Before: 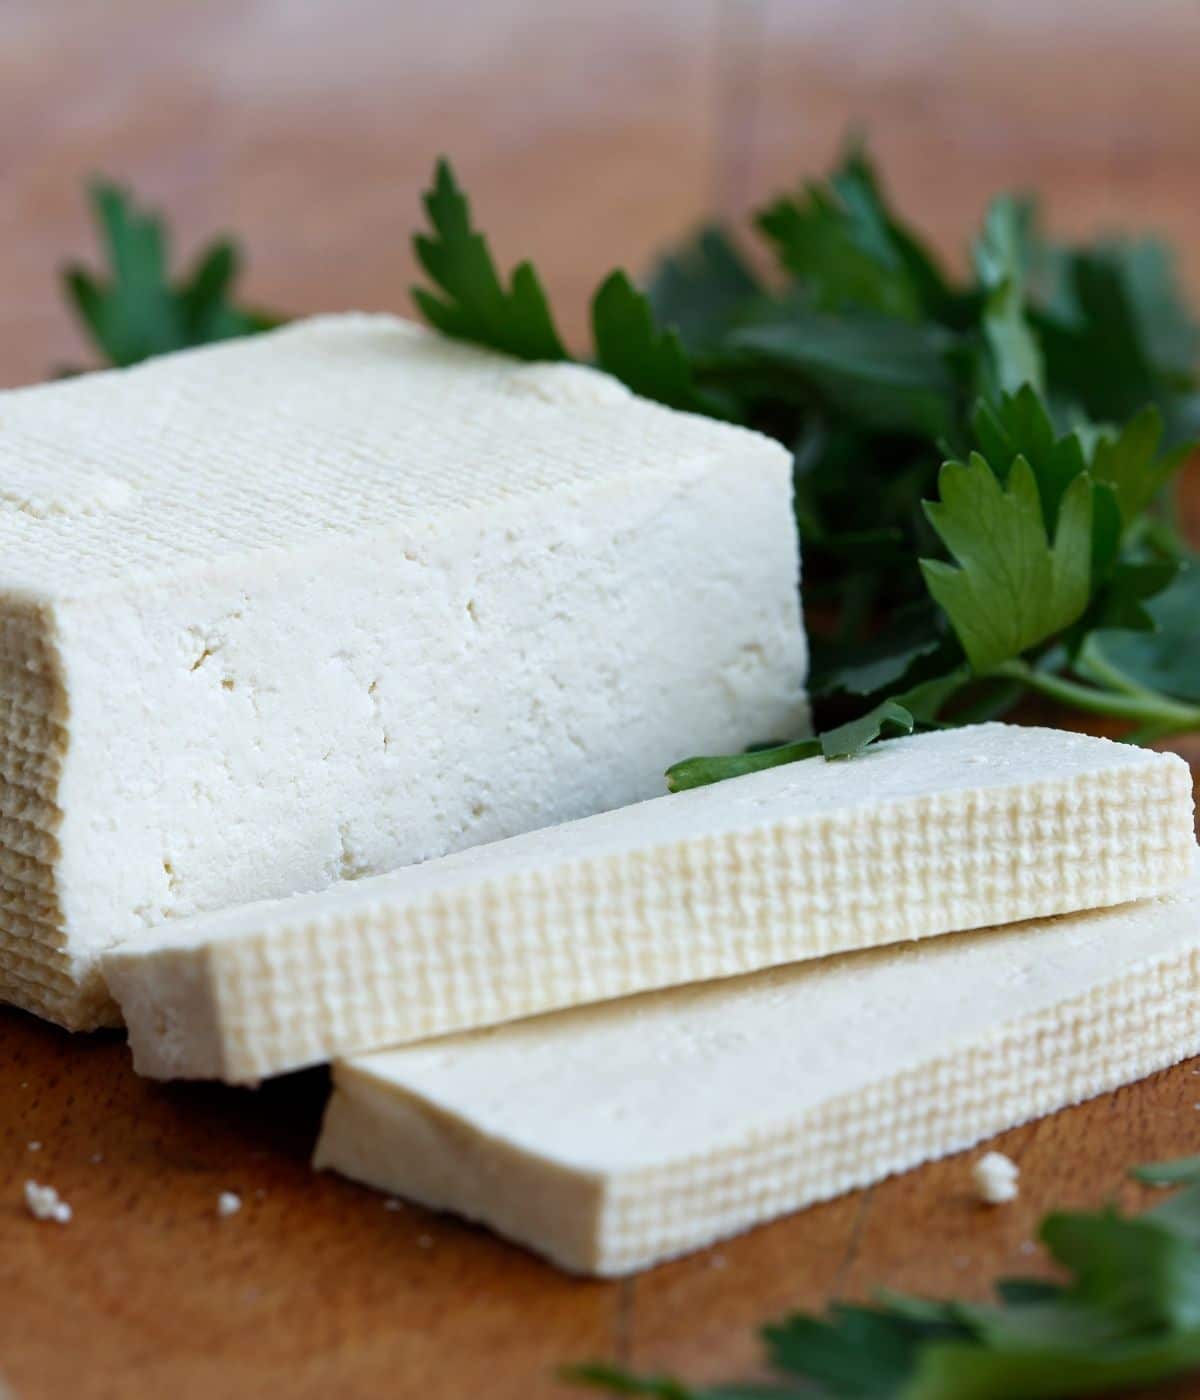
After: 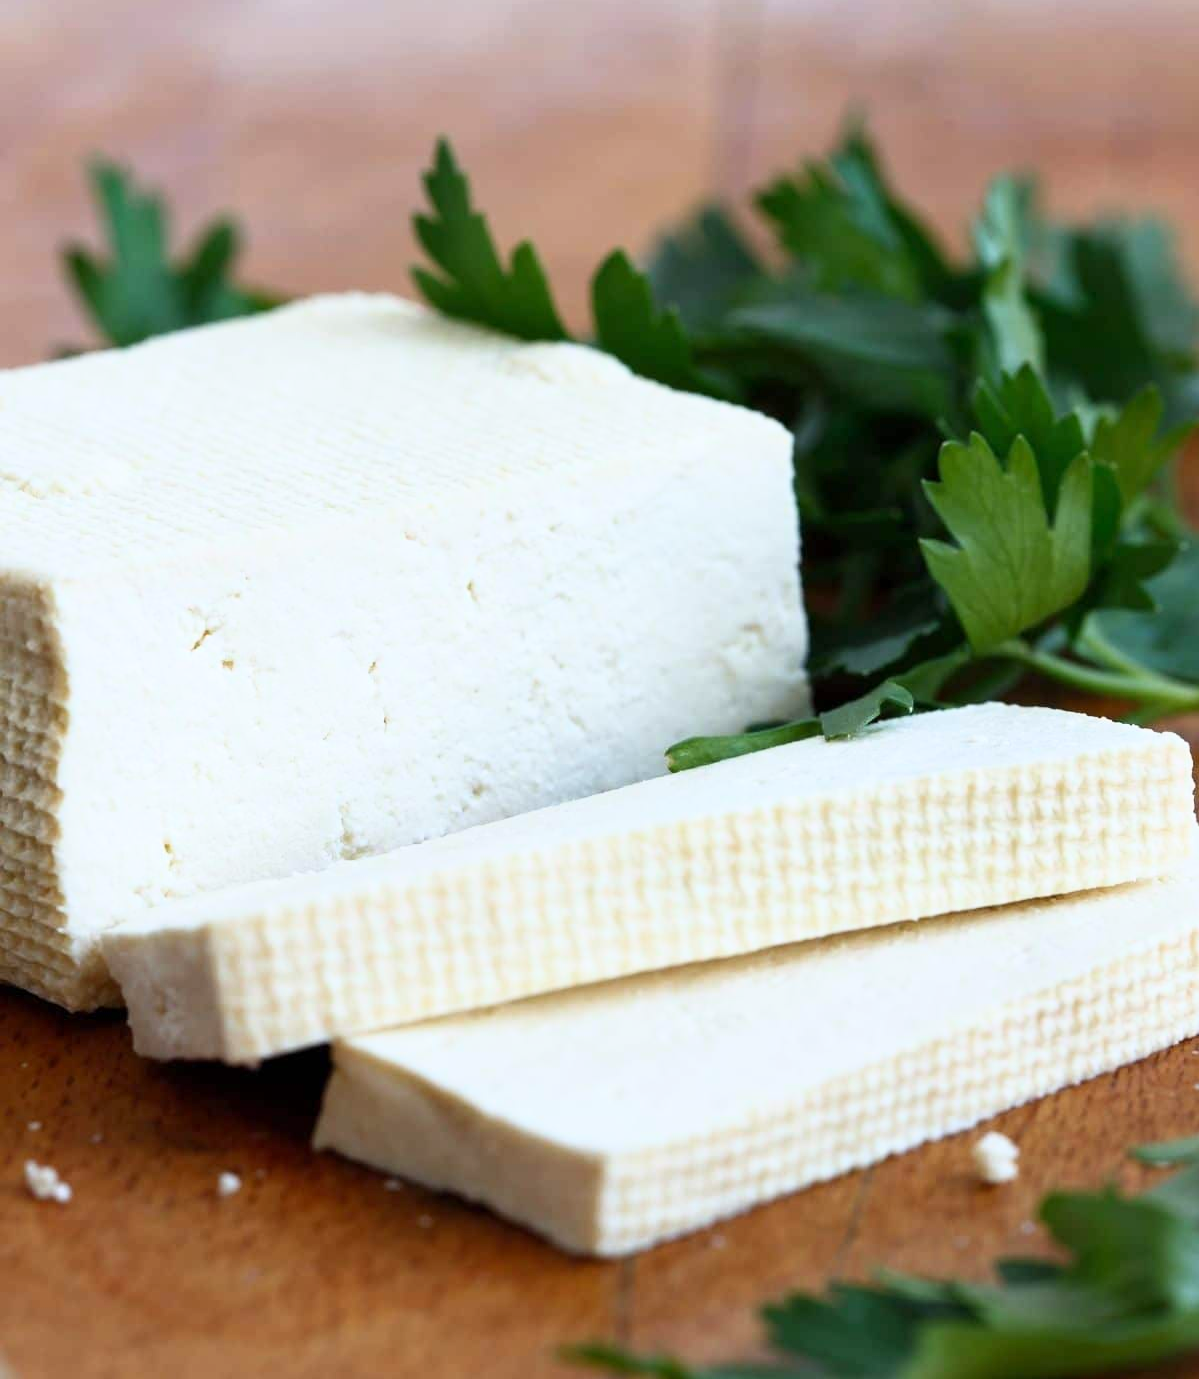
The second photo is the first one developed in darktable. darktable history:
base curve: curves: ch0 [(0, 0) (0.579, 0.807) (1, 1)]
crop: top 1.489%, right 0.053%
